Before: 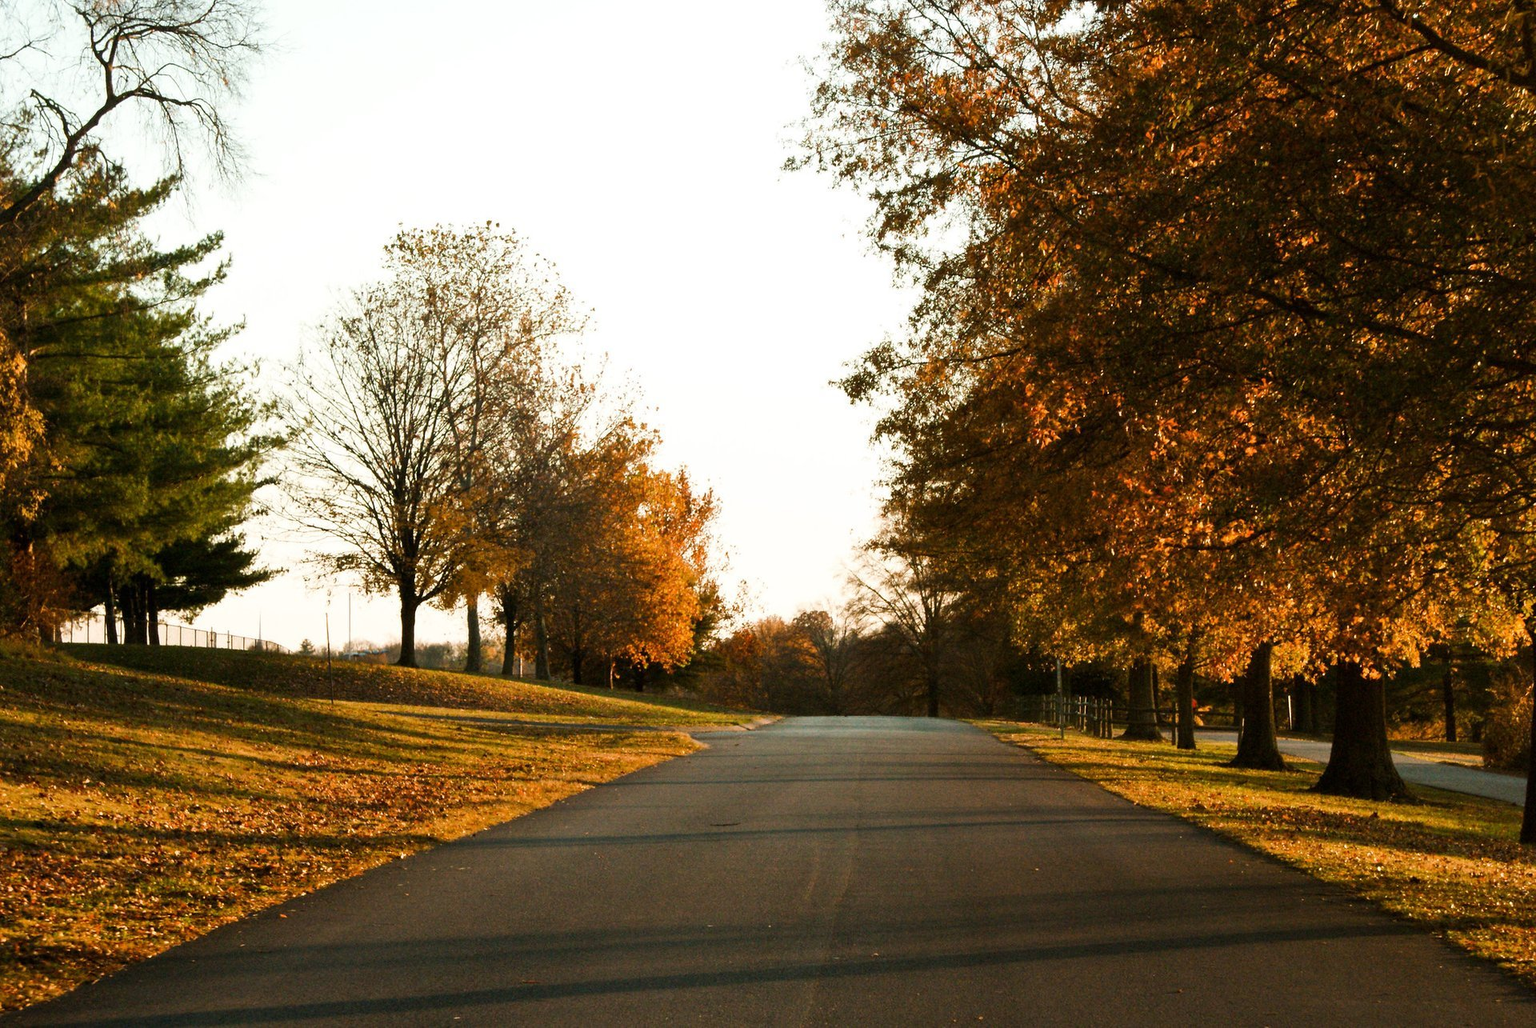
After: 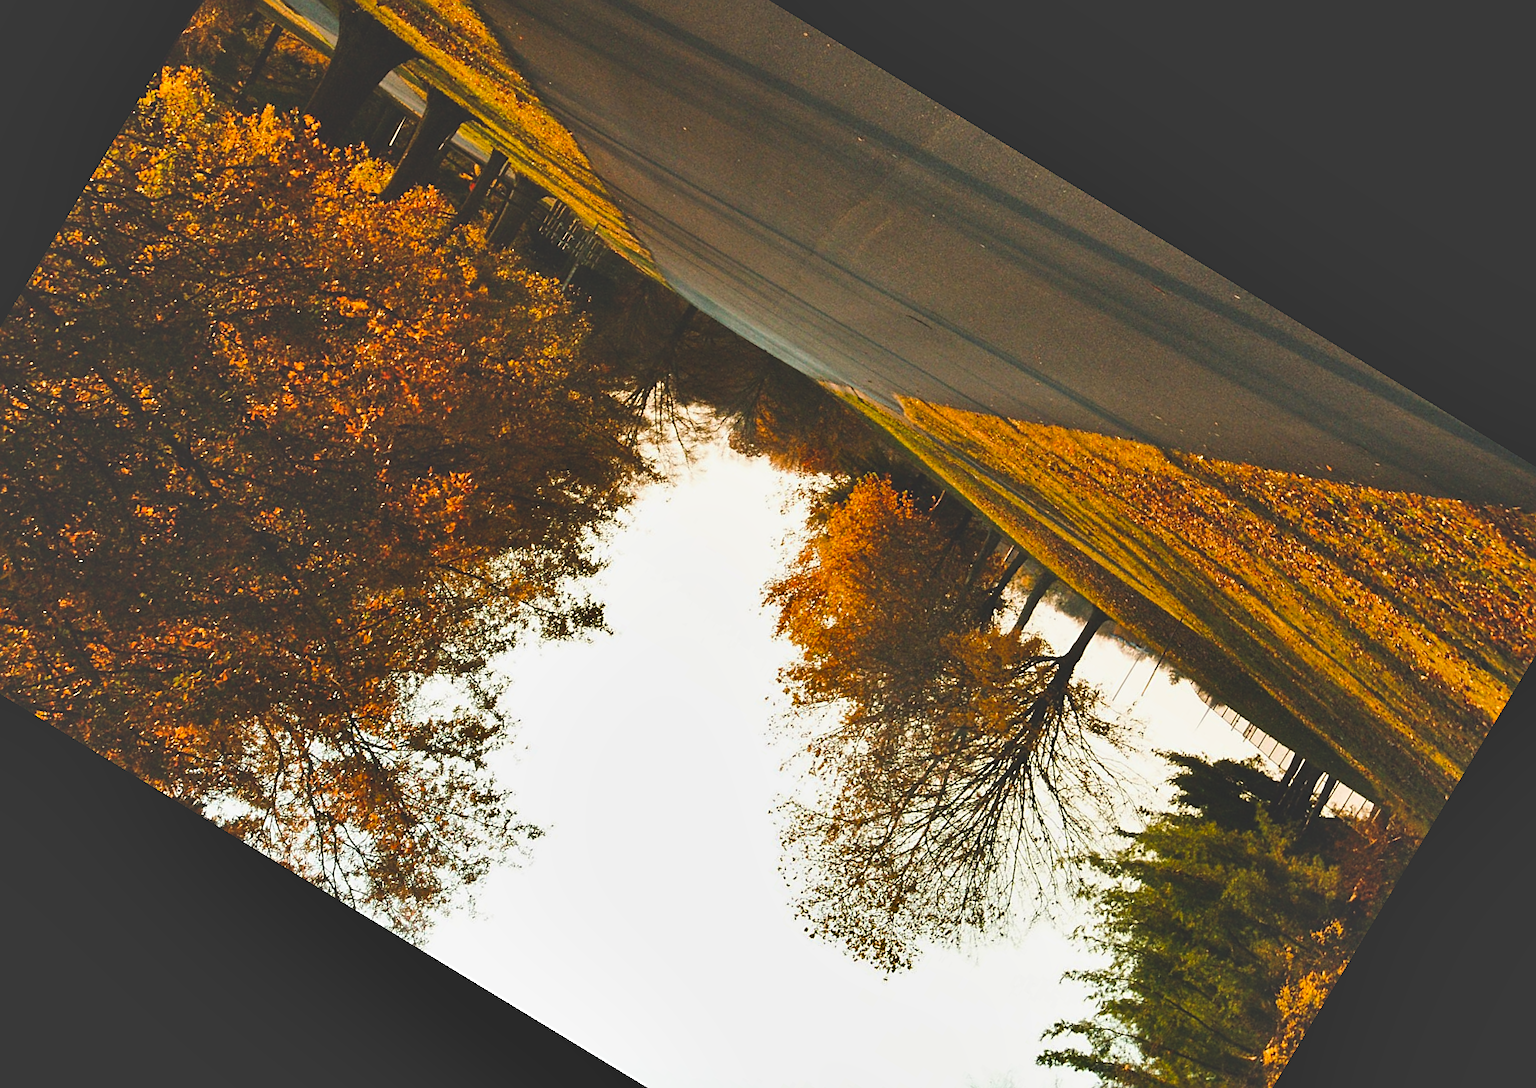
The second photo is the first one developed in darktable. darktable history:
crop and rotate: angle 148.68°, left 9.111%, top 15.603%, right 4.588%, bottom 17.041%
shadows and highlights: soften with gaussian
sharpen: on, module defaults
color balance rgb: perceptual saturation grading › global saturation 30%
exposure: black level correction -0.025, exposure -0.117 EV, compensate highlight preservation false
